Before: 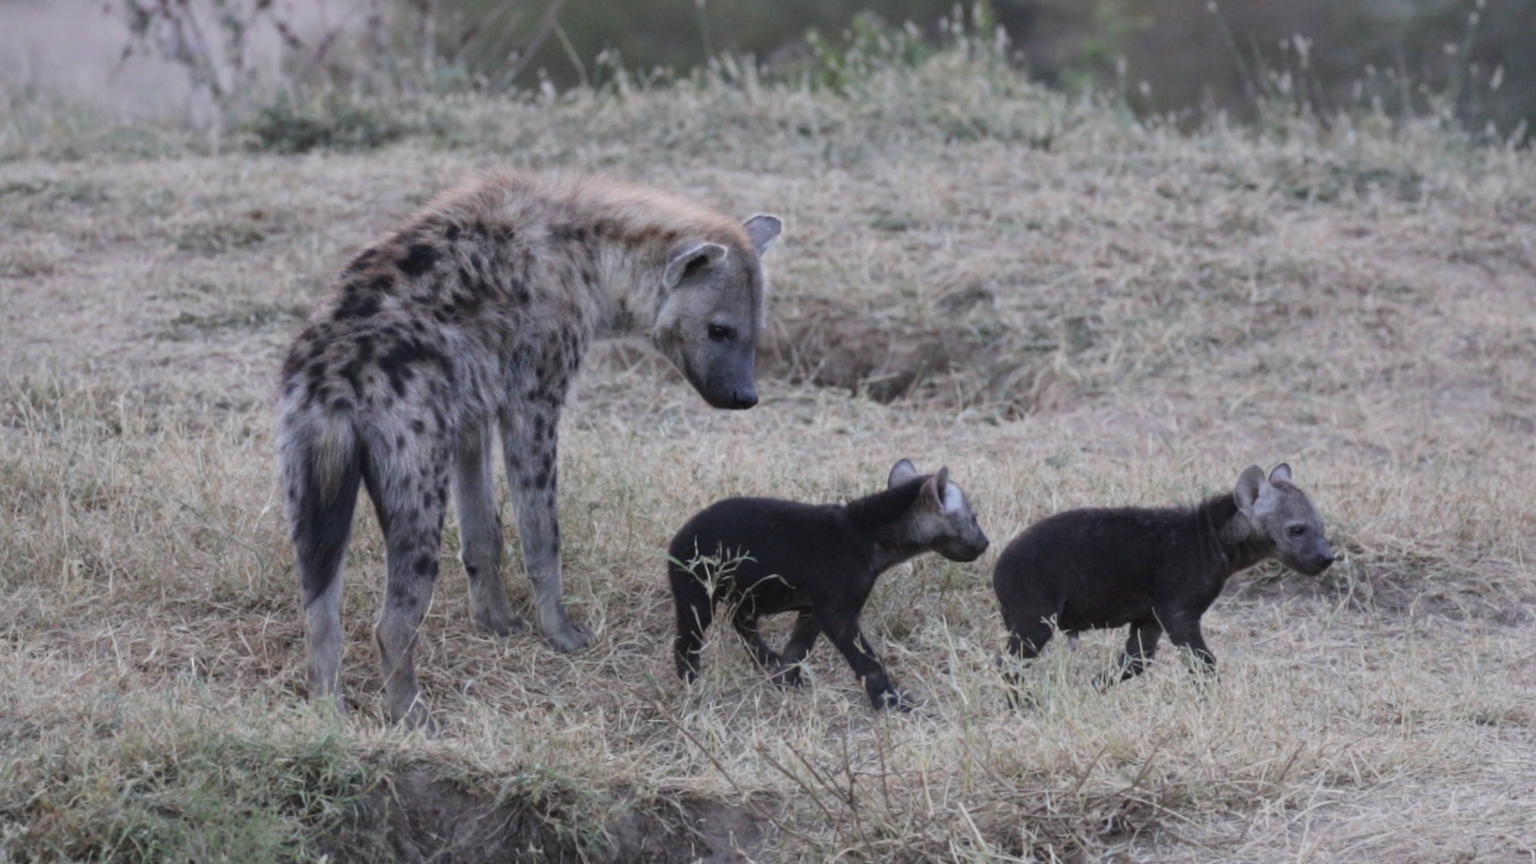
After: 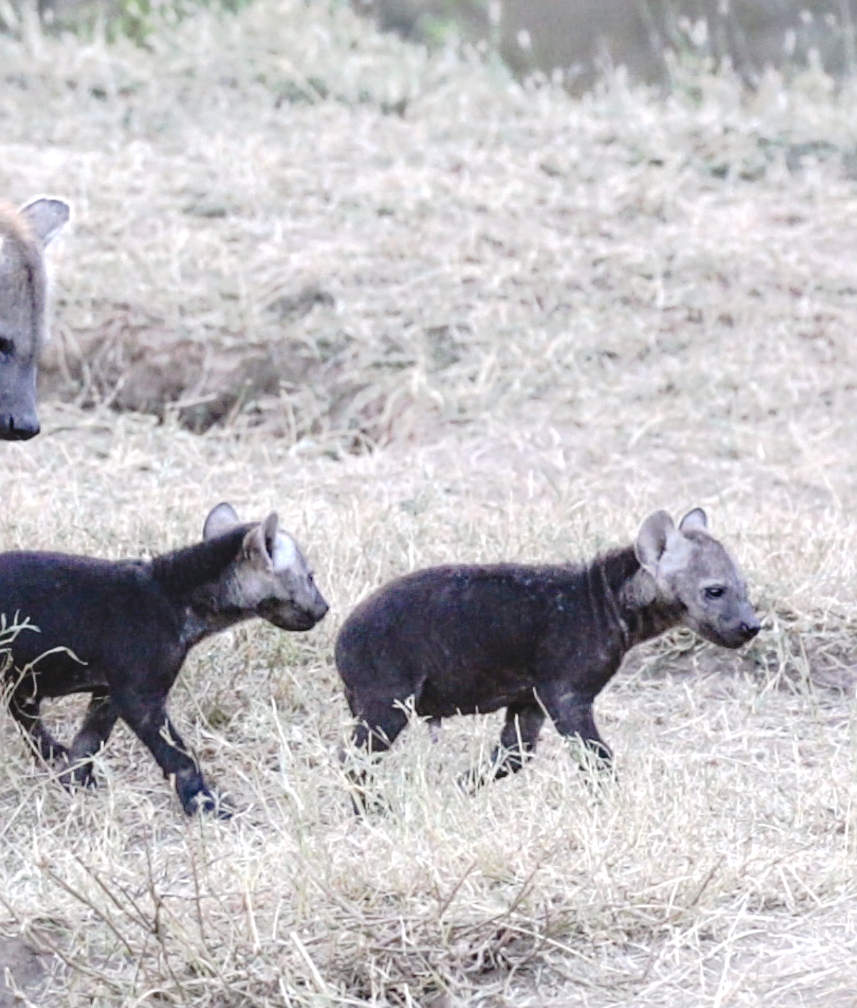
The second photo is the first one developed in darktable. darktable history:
crop: left 47.263%, top 6.651%, right 8.062%
sharpen: on, module defaults
tone curve: curves: ch0 [(0, 0) (0.003, 0.051) (0.011, 0.052) (0.025, 0.055) (0.044, 0.062) (0.069, 0.068) (0.1, 0.077) (0.136, 0.098) (0.177, 0.145) (0.224, 0.223) (0.277, 0.314) (0.335, 0.43) (0.399, 0.518) (0.468, 0.591) (0.543, 0.656) (0.623, 0.726) (0.709, 0.809) (0.801, 0.857) (0.898, 0.918) (1, 1)], preserve colors none
local contrast: on, module defaults
exposure: black level correction 0, exposure 1 EV, compensate exposure bias true, compensate highlight preservation false
